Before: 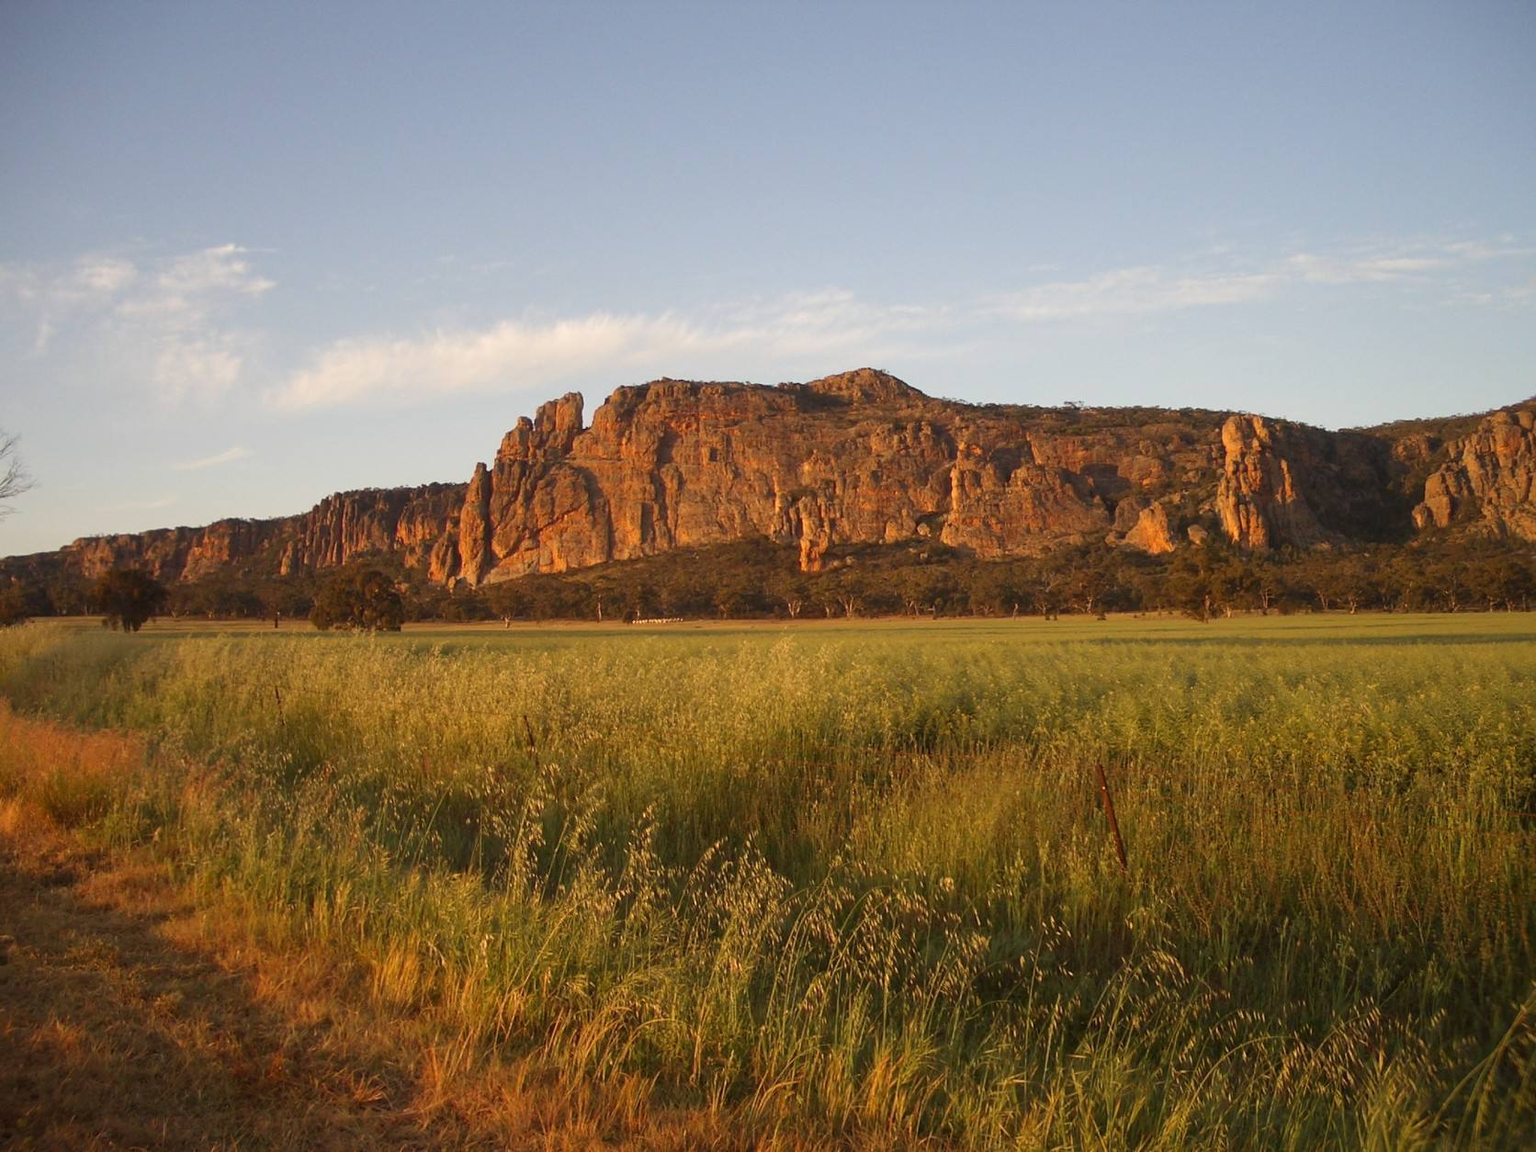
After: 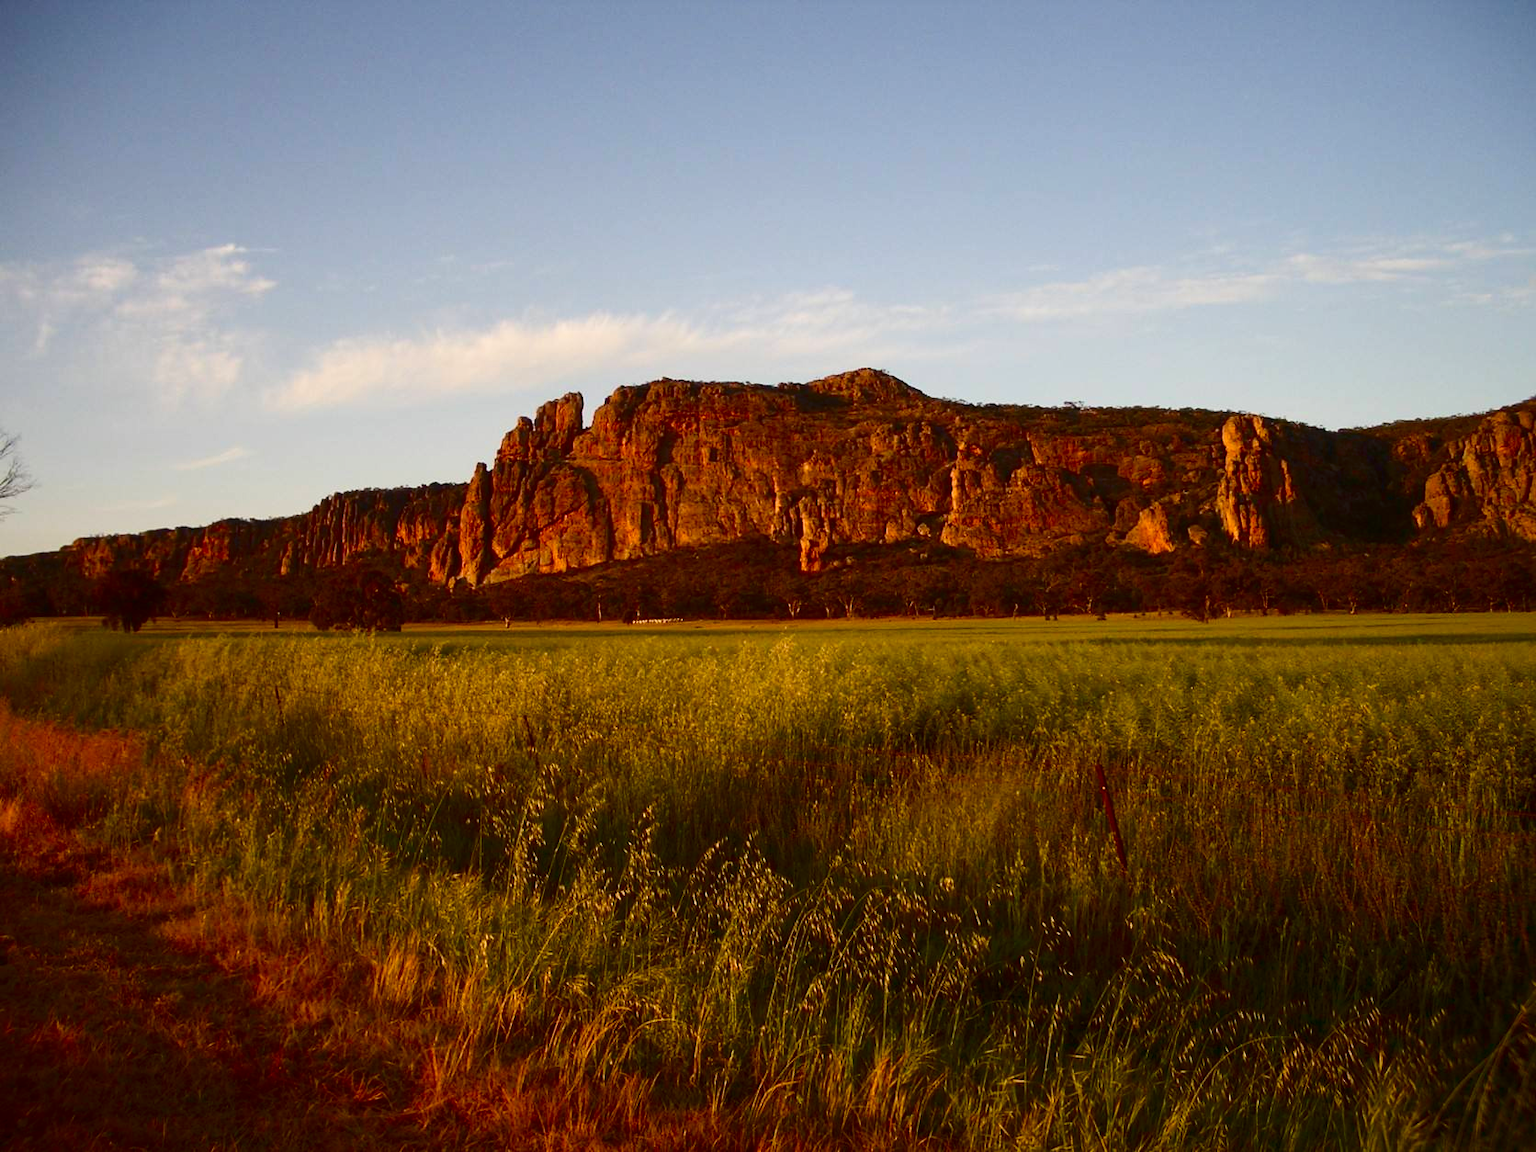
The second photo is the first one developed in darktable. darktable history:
color balance rgb: perceptual saturation grading › global saturation 20%, perceptual saturation grading › highlights -25.453%, perceptual saturation grading › shadows 24.77%, perceptual brilliance grading › global brilliance 1.972%, perceptual brilliance grading › highlights -3.635%, global vibrance 9.389%
contrast brightness saturation: contrast 0.217, brightness -0.184, saturation 0.232
